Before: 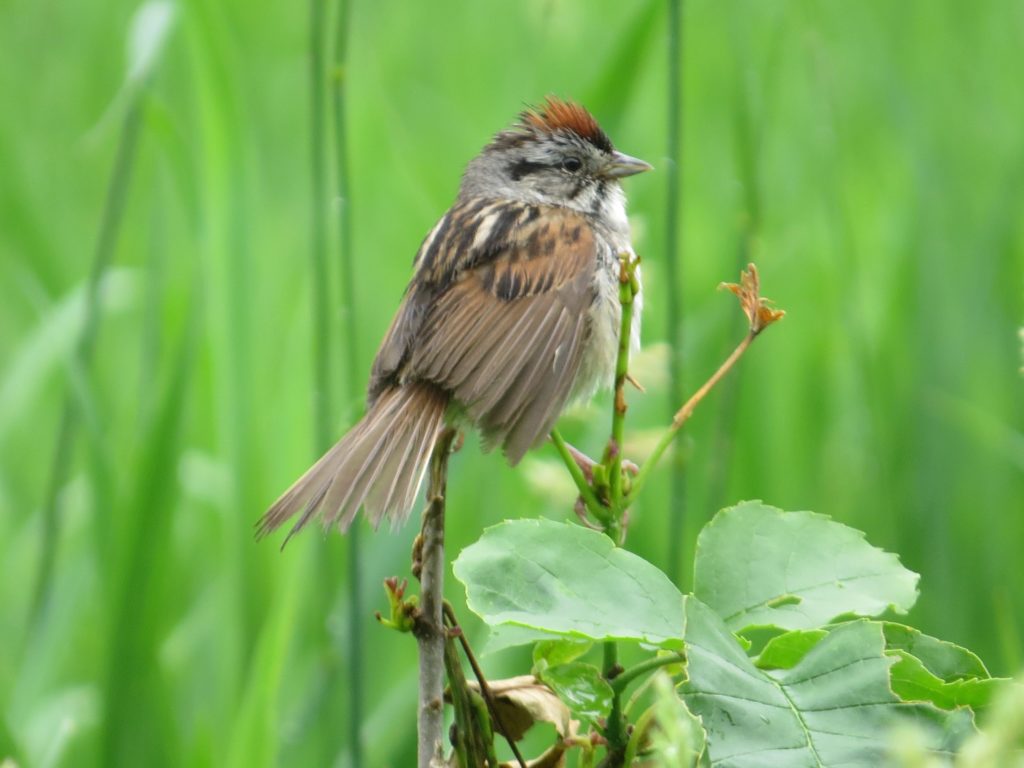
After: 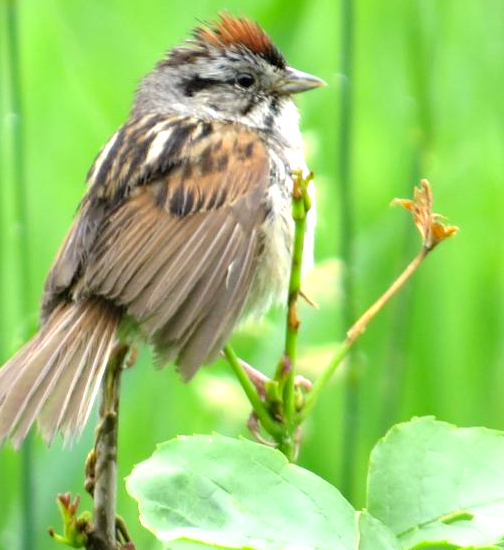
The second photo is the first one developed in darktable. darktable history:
crop: left 32.019%, top 11.004%, right 18.748%, bottom 17.333%
haze removal: compatibility mode true, adaptive false
tone equalizer: -8 EV -0.762 EV, -7 EV -0.706 EV, -6 EV -0.573 EV, -5 EV -0.384 EV, -3 EV 0.37 EV, -2 EV 0.6 EV, -1 EV 0.698 EV, +0 EV 0.732 EV
